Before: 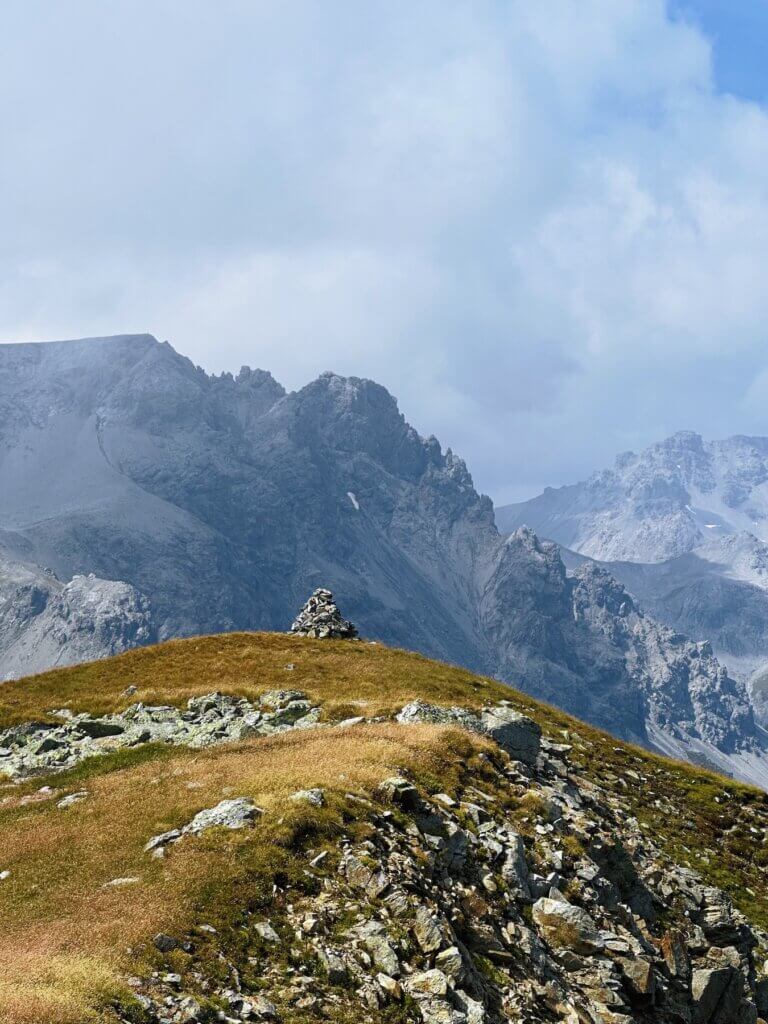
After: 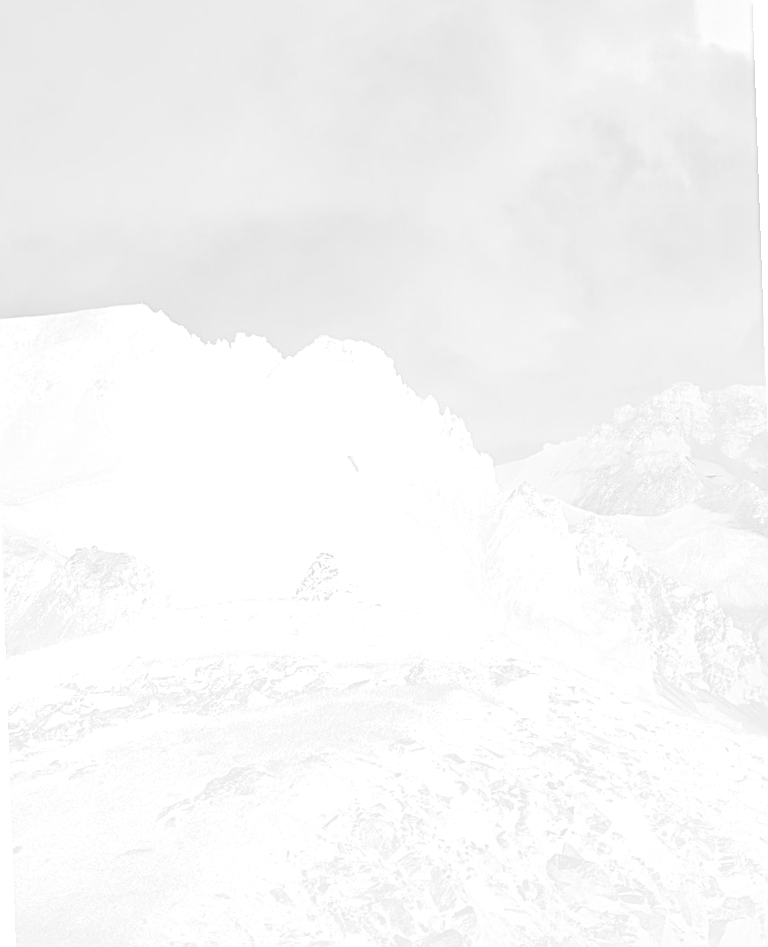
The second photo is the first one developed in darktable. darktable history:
tone equalizer: on, module defaults
monochrome: a -74.22, b 78.2
rotate and perspective: rotation -2°, crop left 0.022, crop right 0.978, crop top 0.049, crop bottom 0.951
exposure: exposure 0.574 EV, compensate highlight preservation false
white balance: red 0.984, blue 1.059
bloom: size 85%, threshold 5%, strength 85%
sharpen: on, module defaults
